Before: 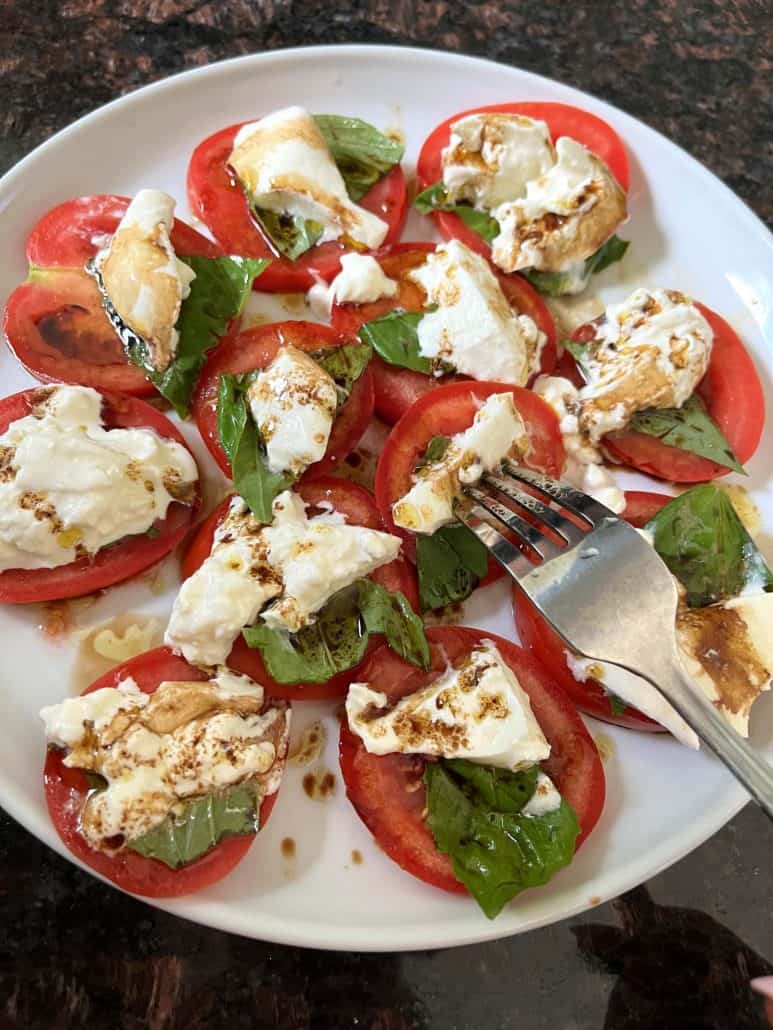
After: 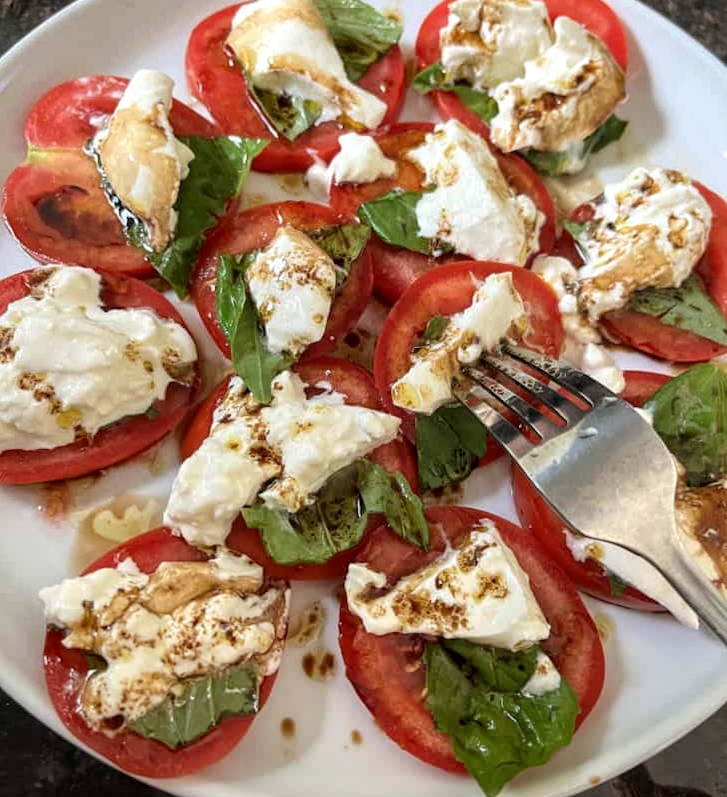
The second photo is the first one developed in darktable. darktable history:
contrast brightness saturation: saturation -0.021
local contrast: on, module defaults
crop and rotate: angle 0.114°, top 11.554%, right 5.637%, bottom 10.81%
